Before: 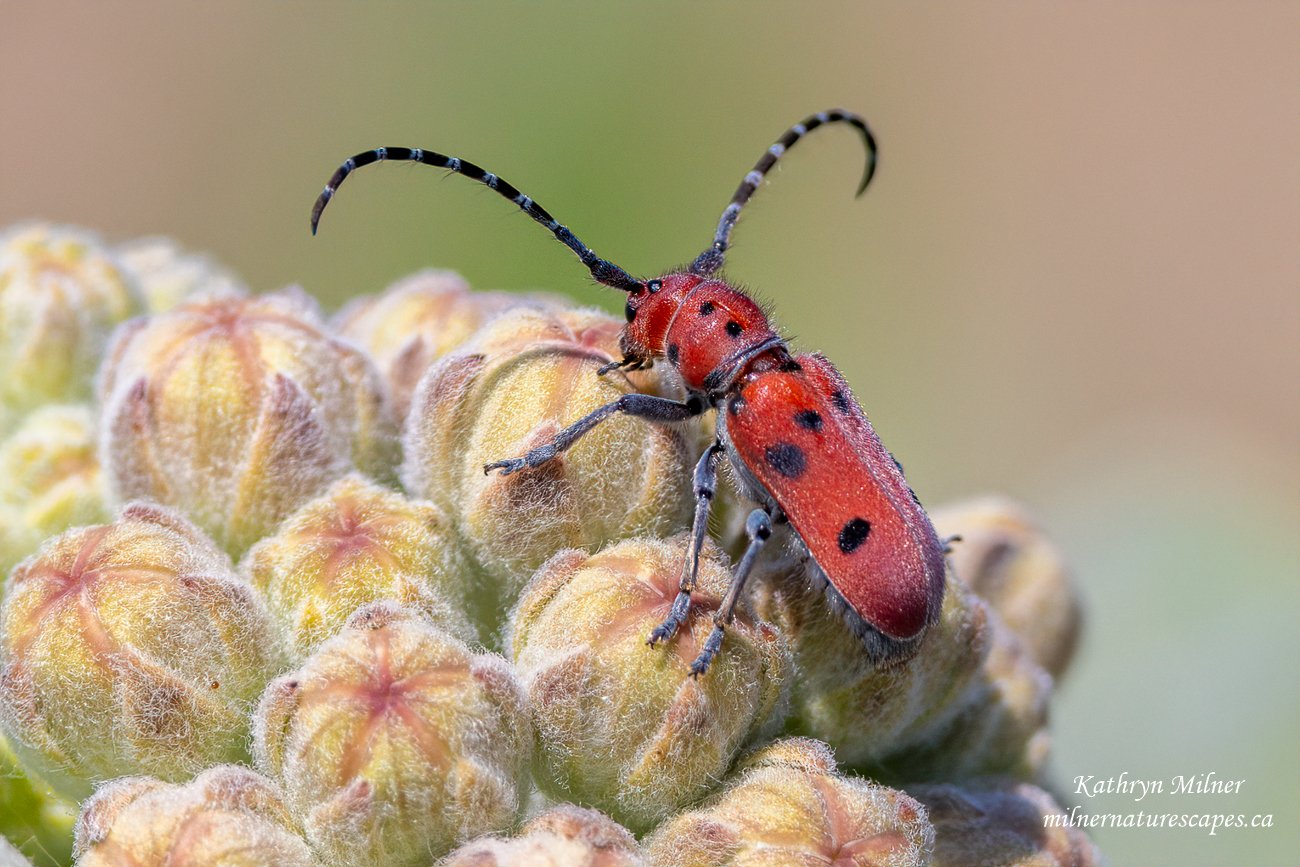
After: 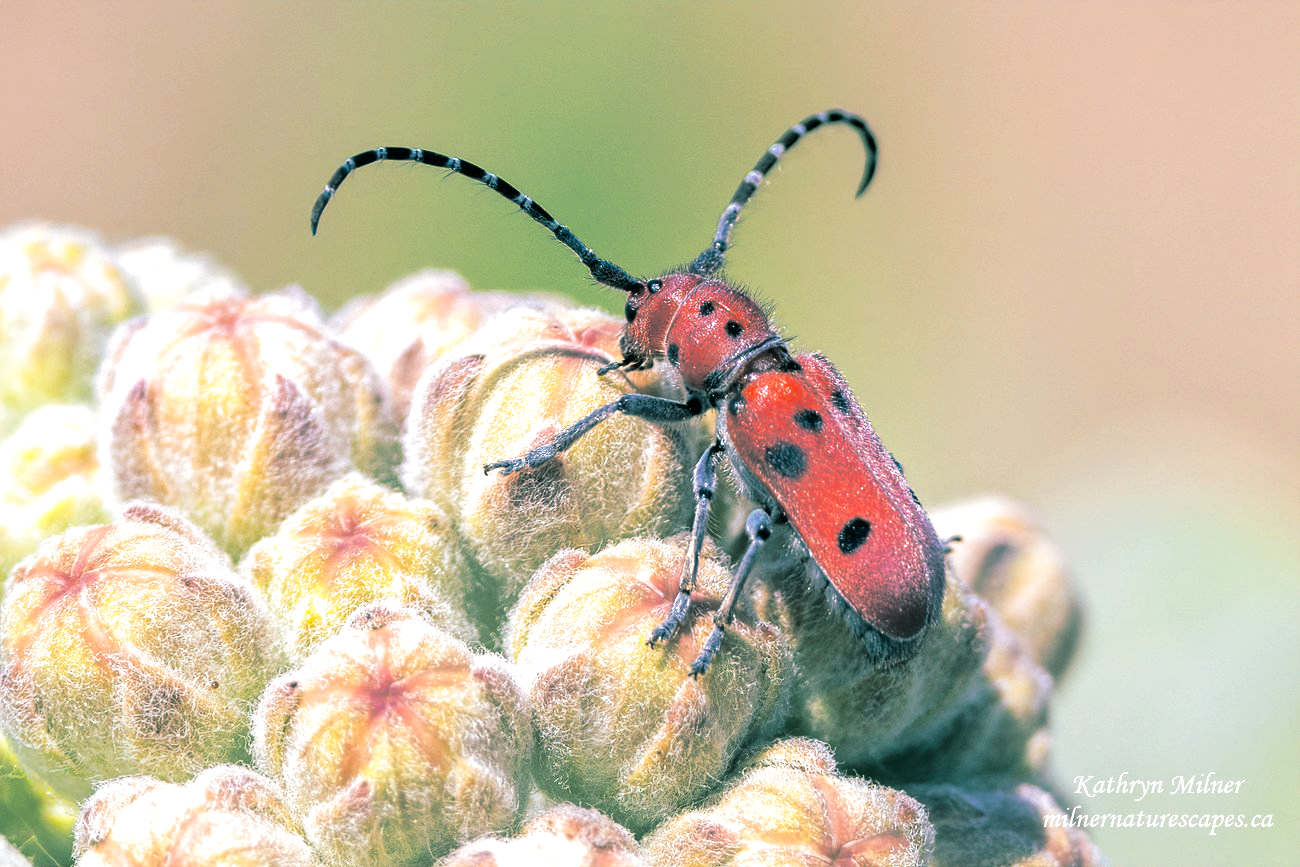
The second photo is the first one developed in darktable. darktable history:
exposure: exposure 0.669 EV, compensate highlight preservation false
split-toning: shadows › hue 183.6°, shadows › saturation 0.52, highlights › hue 0°, highlights › saturation 0
